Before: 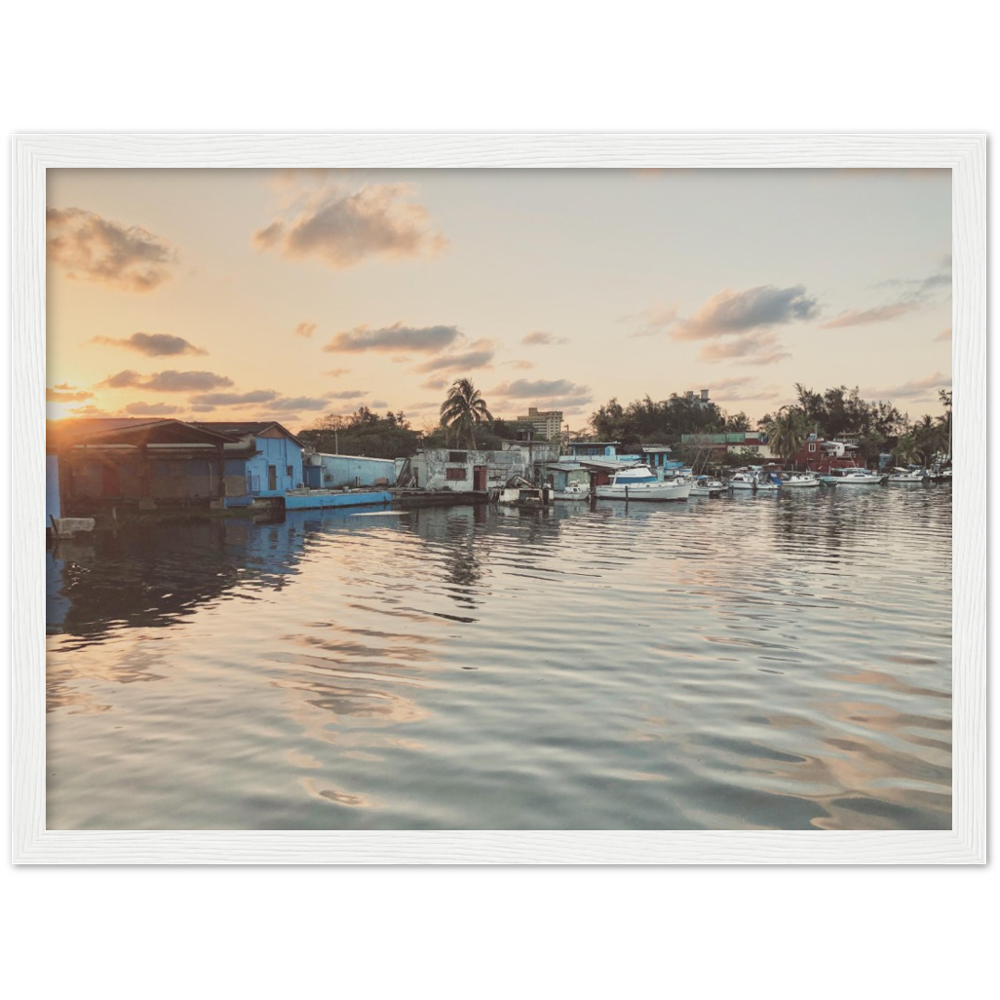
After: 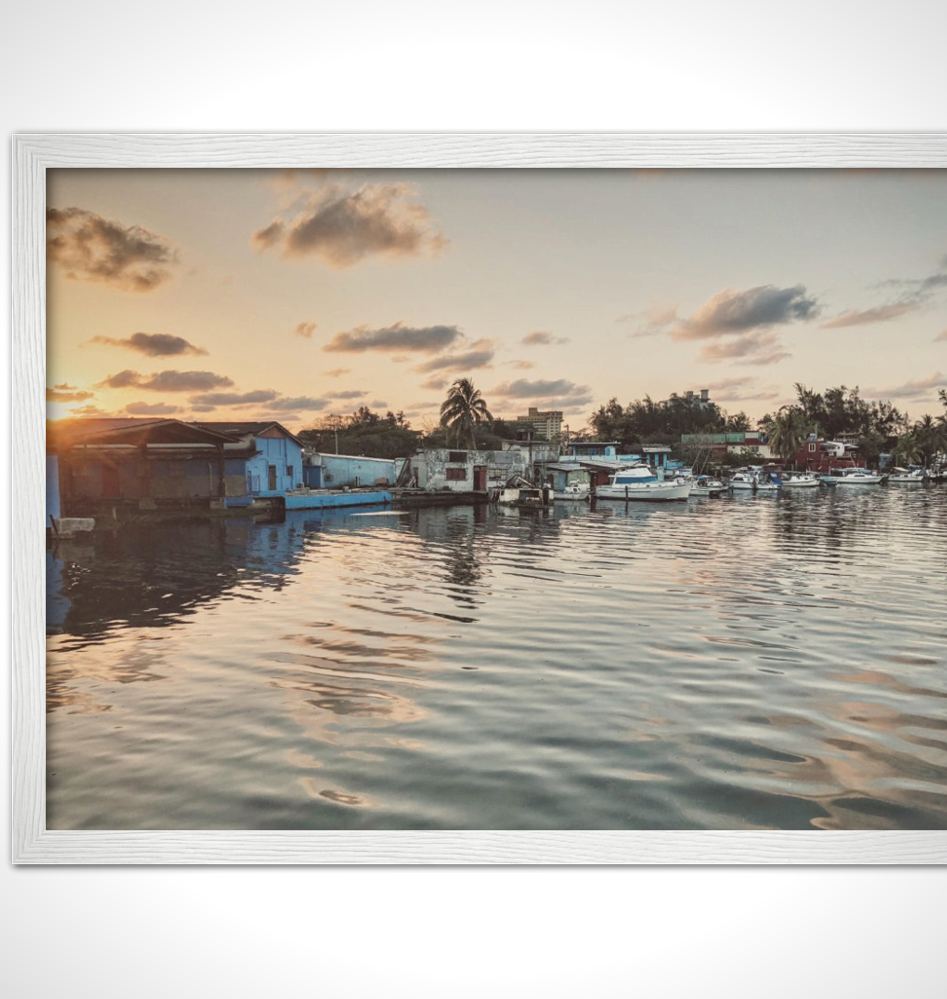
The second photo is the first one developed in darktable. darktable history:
crop and rotate: left 0%, right 5.295%
local contrast: on, module defaults
vignetting: fall-off start 97.26%, fall-off radius 79.01%, brightness -0.451, saturation -0.686, width/height ratio 1.112
shadows and highlights: shadows 49.02, highlights -41.92, highlights color adjustment 49.53%, soften with gaussian
